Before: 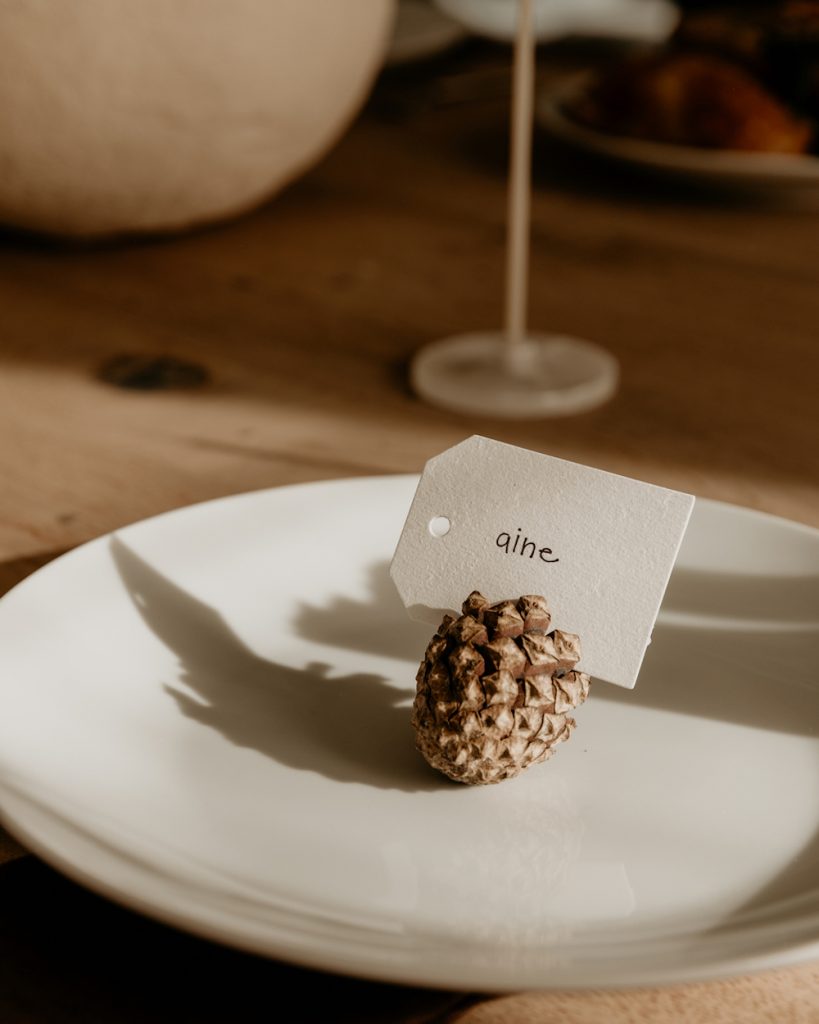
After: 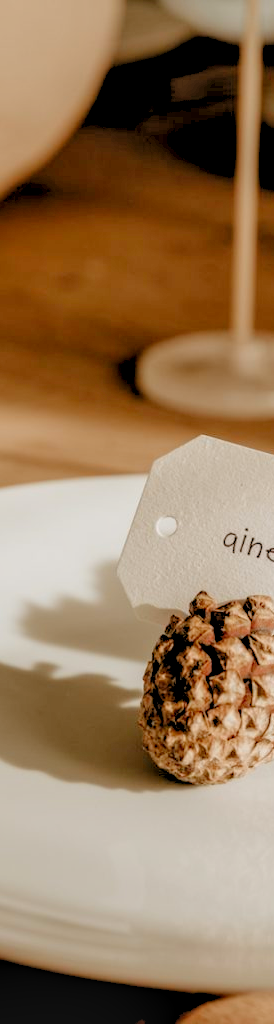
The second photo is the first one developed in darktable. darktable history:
tone equalizer: -8 EV 0.247 EV, -7 EV 0.407 EV, -6 EV 0.405 EV, -5 EV 0.254 EV, -3 EV -0.258 EV, -2 EV -0.431 EV, -1 EV -0.415 EV, +0 EV -0.276 EV, edges refinement/feathering 500, mask exposure compensation -1.57 EV, preserve details no
base curve: curves: ch0 [(0, 0) (0.989, 0.992)], preserve colors none
local contrast: detail 130%
crop: left 33.344%, right 33.133%
levels: levels [0.072, 0.414, 0.976]
